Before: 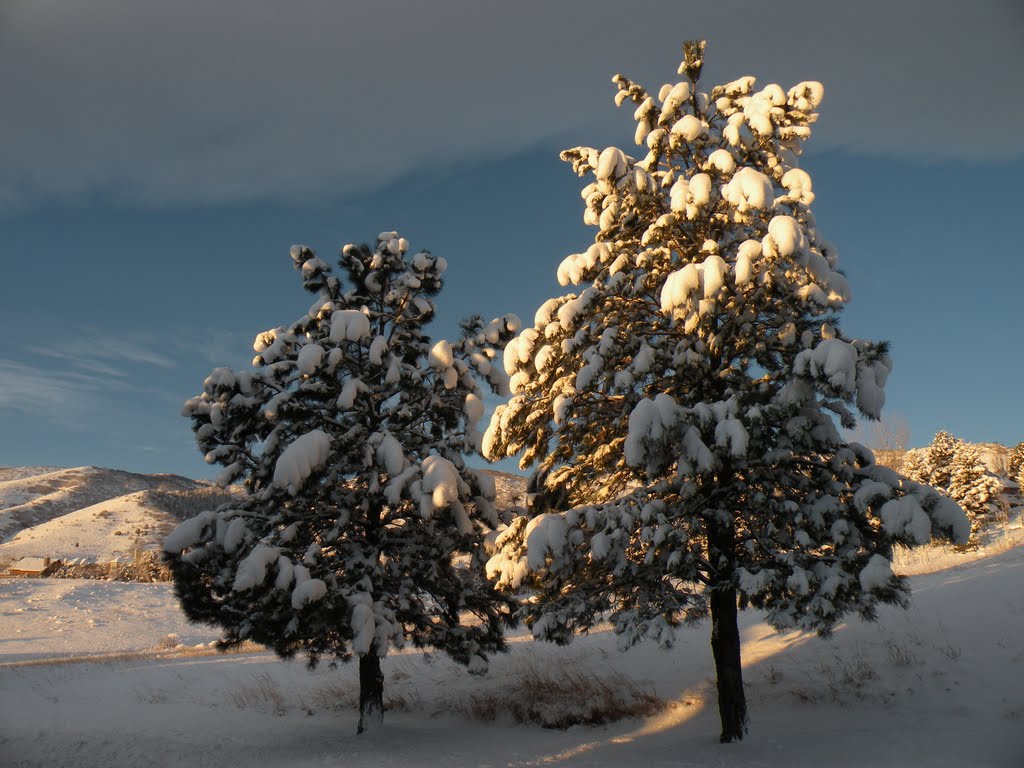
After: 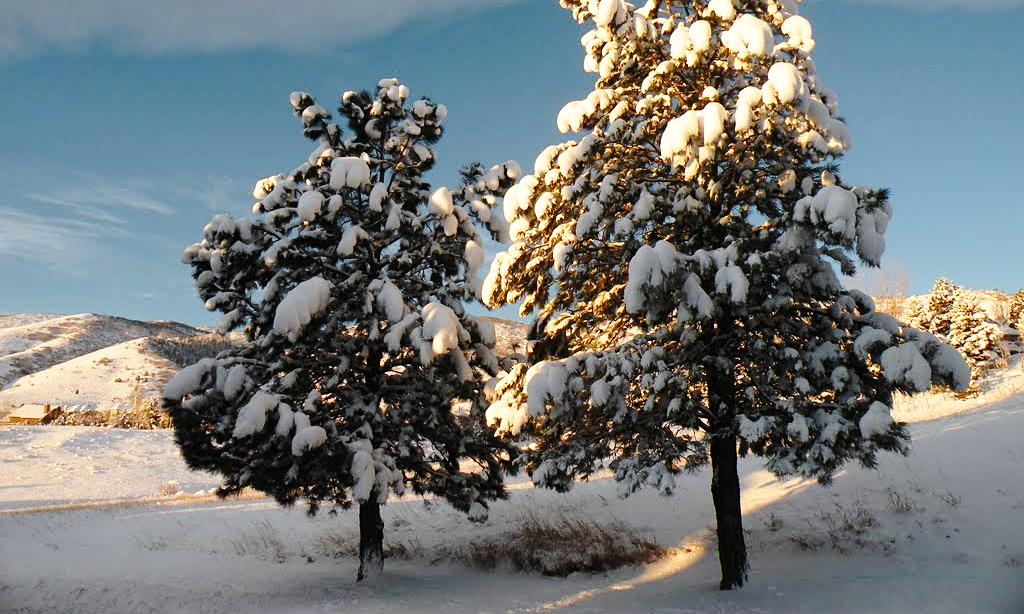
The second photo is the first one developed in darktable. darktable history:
base curve: curves: ch0 [(0, 0) (0.032, 0.037) (0.105, 0.228) (0.435, 0.76) (0.856, 0.983) (1, 1)], preserve colors none
sharpen: amount 0.2
crop and rotate: top 19.998%
